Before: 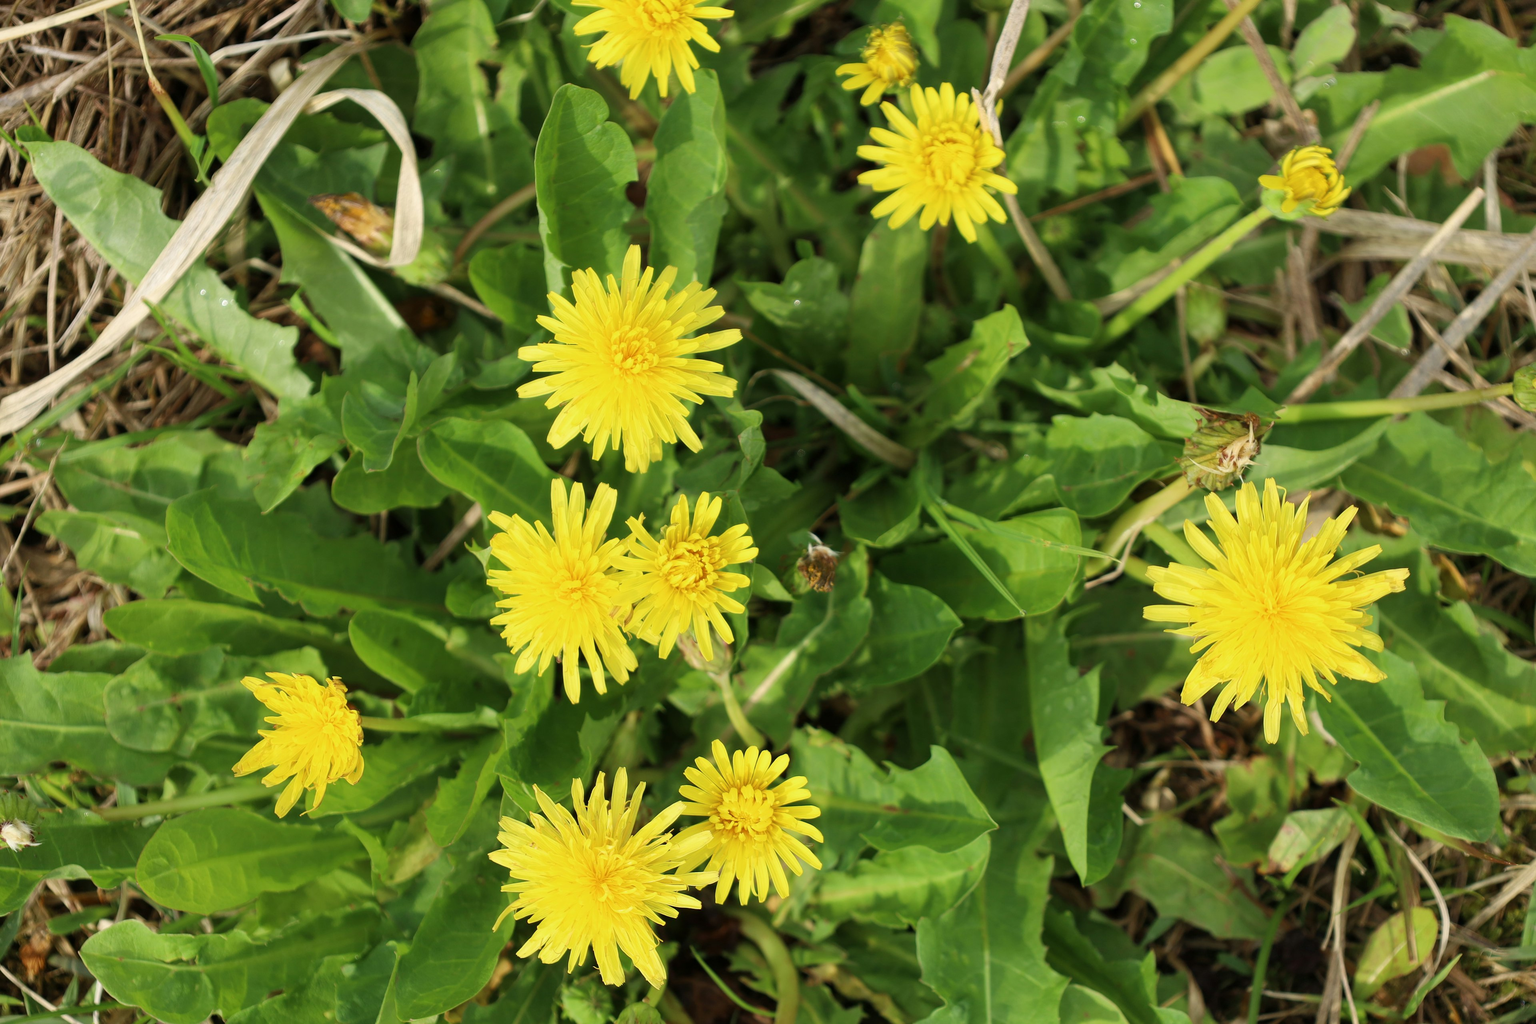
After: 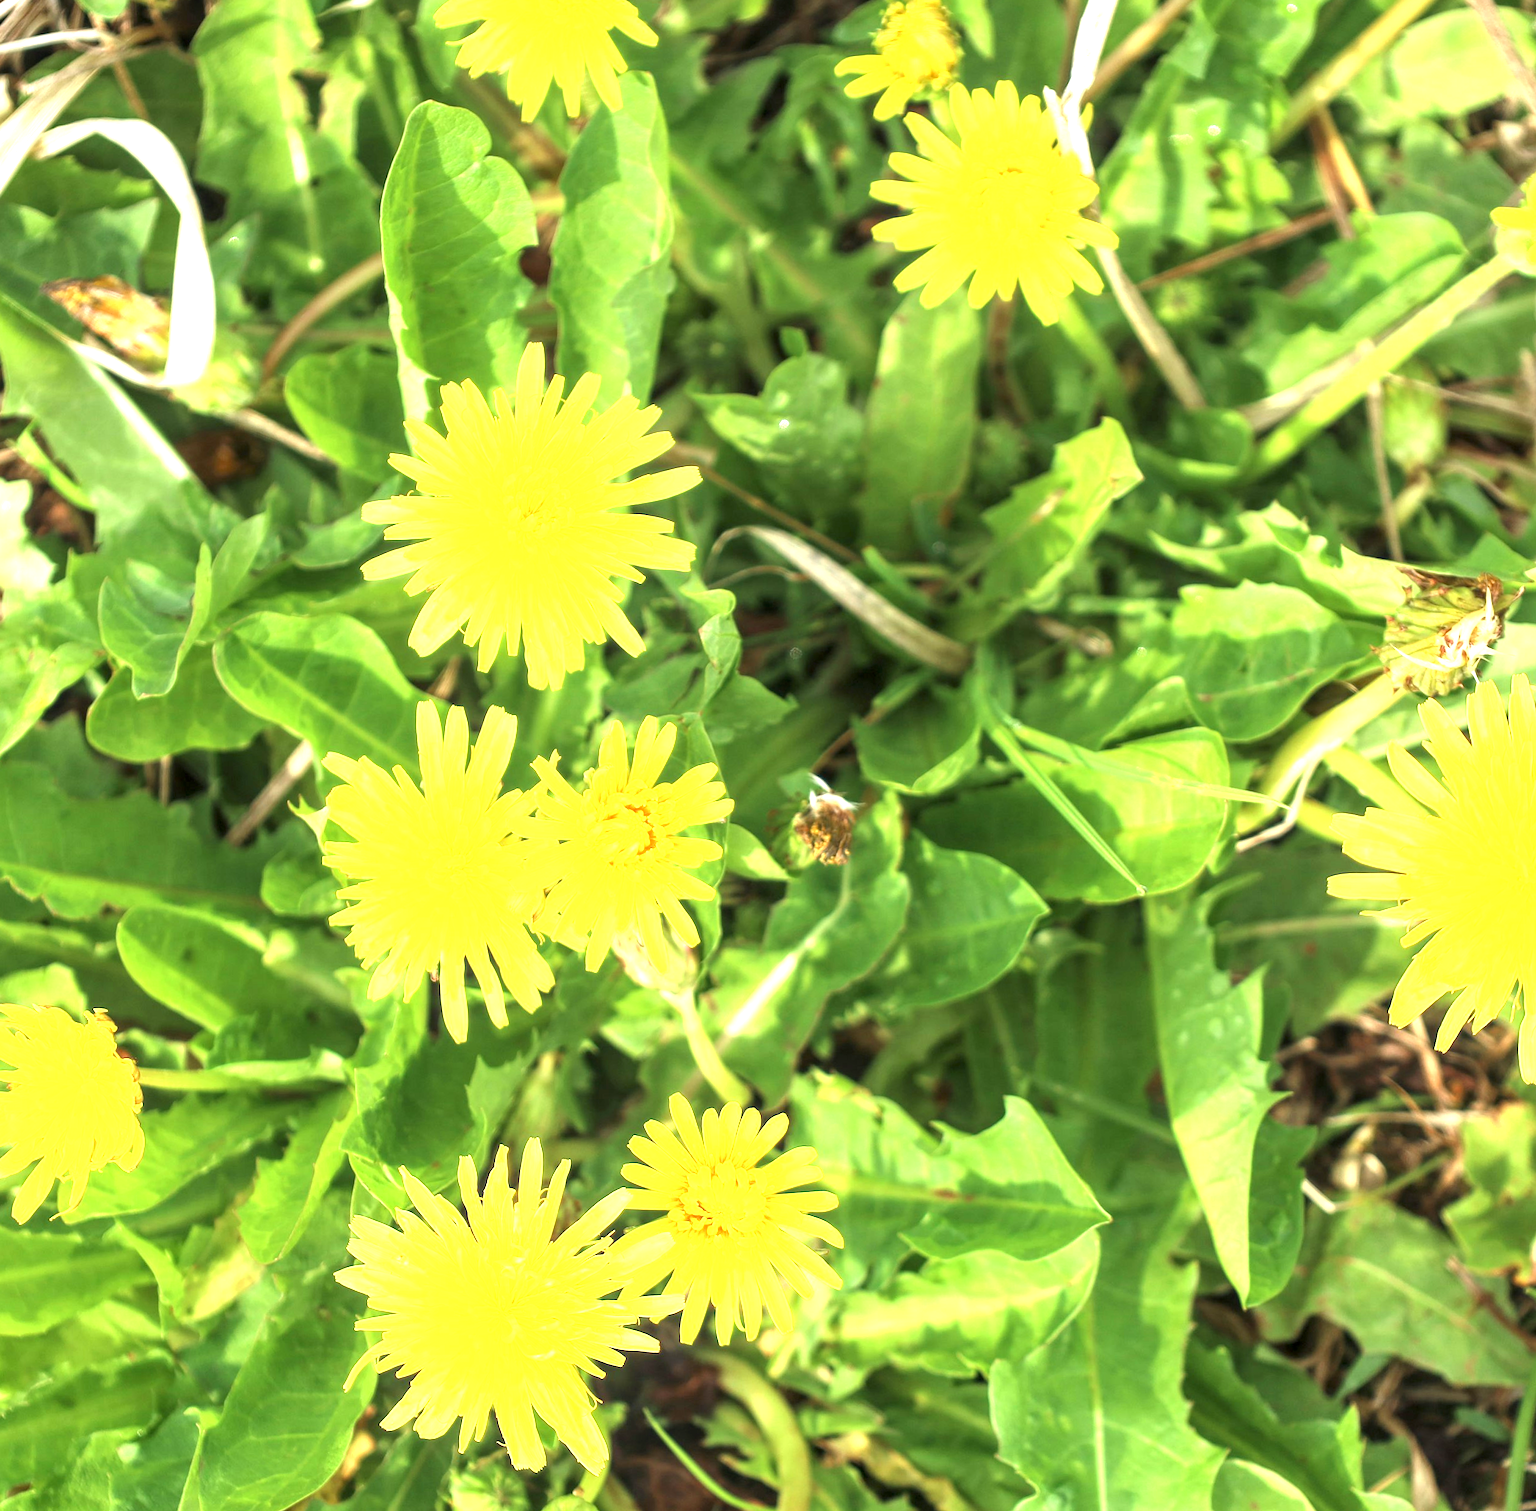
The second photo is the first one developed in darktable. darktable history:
exposure: black level correction 0, exposure 1.6 EV, compensate exposure bias true, compensate highlight preservation false
crop: left 16.899%, right 16.556%
local contrast: on, module defaults
rotate and perspective: rotation -1.32°, lens shift (horizontal) -0.031, crop left 0.015, crop right 0.985, crop top 0.047, crop bottom 0.982
